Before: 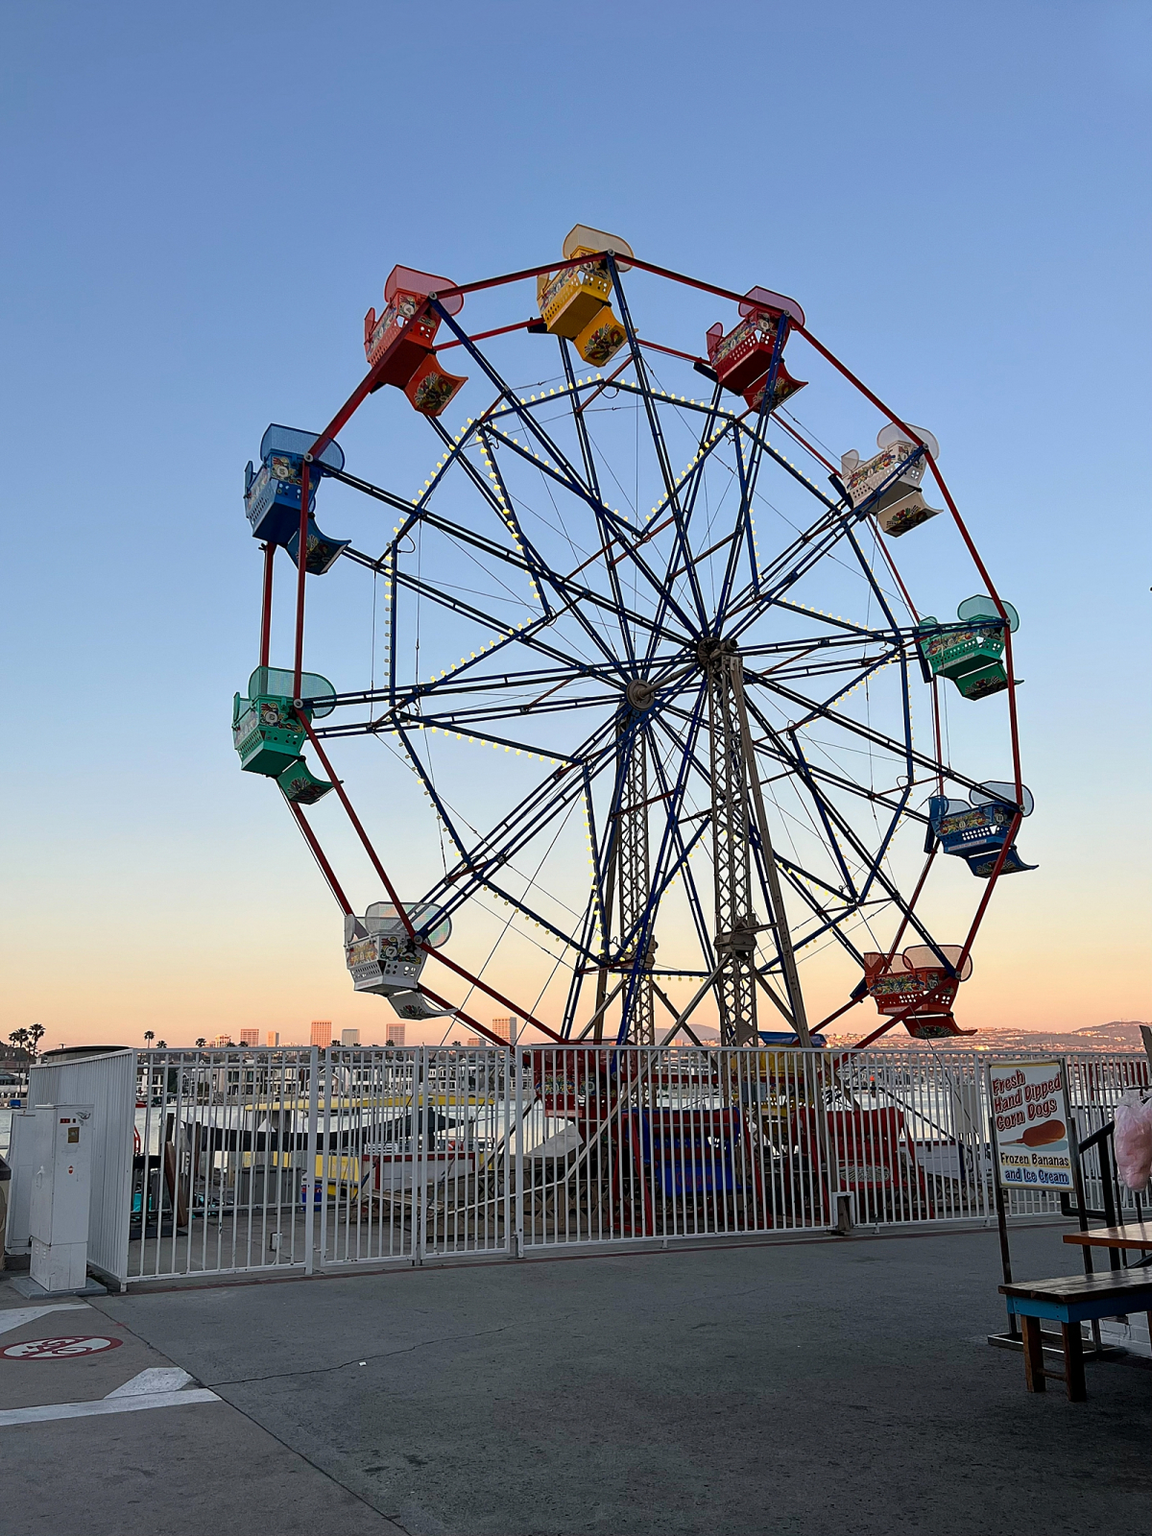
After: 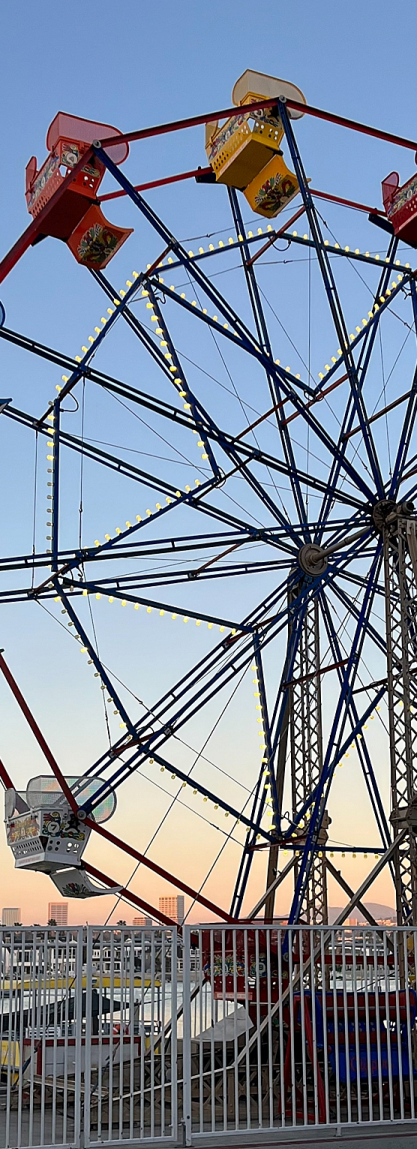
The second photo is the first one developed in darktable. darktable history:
crop and rotate: left 29.576%, top 10.295%, right 35.621%, bottom 17.872%
